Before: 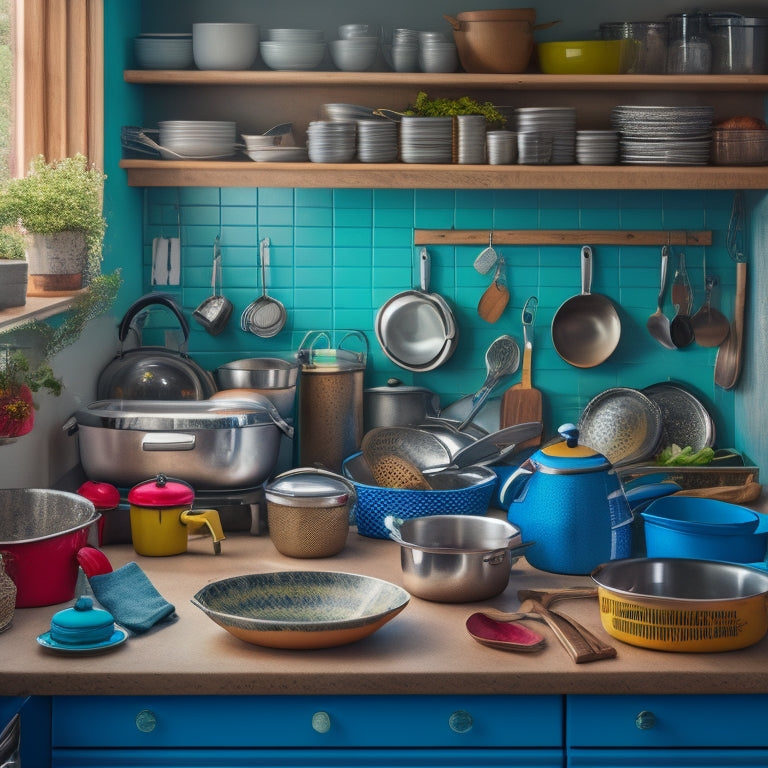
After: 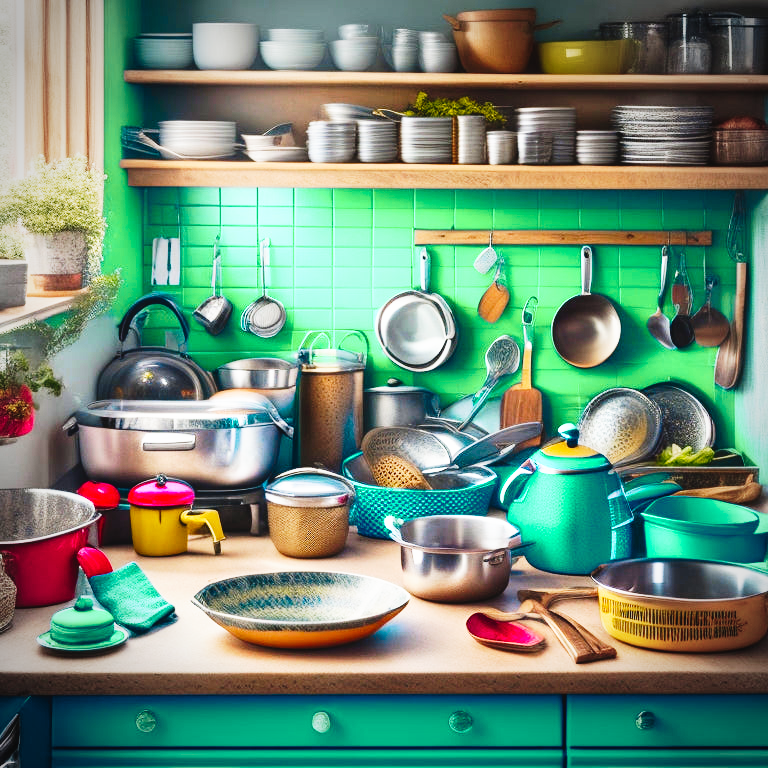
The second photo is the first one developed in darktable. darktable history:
tone curve: curves: ch0 [(0, 0.036) (0.119, 0.115) (0.466, 0.498) (0.715, 0.767) (0.817, 0.865) (1, 0.998)]; ch1 [(0, 0) (0.377, 0.424) (0.442, 0.491) (0.487, 0.498) (0.514, 0.512) (0.536, 0.577) (0.66, 0.724) (1, 1)]; ch2 [(0, 0) (0.38, 0.405) (0.463, 0.443) (0.492, 0.486) (0.526, 0.541) (0.578, 0.598) (1, 1)], preserve colors none
color zones: curves: ch0 [(0.254, 0.492) (0.724, 0.62)]; ch1 [(0.25, 0.528) (0.719, 0.796)]; ch2 [(0, 0.472) (0.25, 0.5) (0.73, 0.184)]
vignetting: on, module defaults
base curve: curves: ch0 [(0, 0) (0.007, 0.004) (0.027, 0.03) (0.046, 0.07) (0.207, 0.54) (0.442, 0.872) (0.673, 0.972) (1, 1)], preserve colors none
